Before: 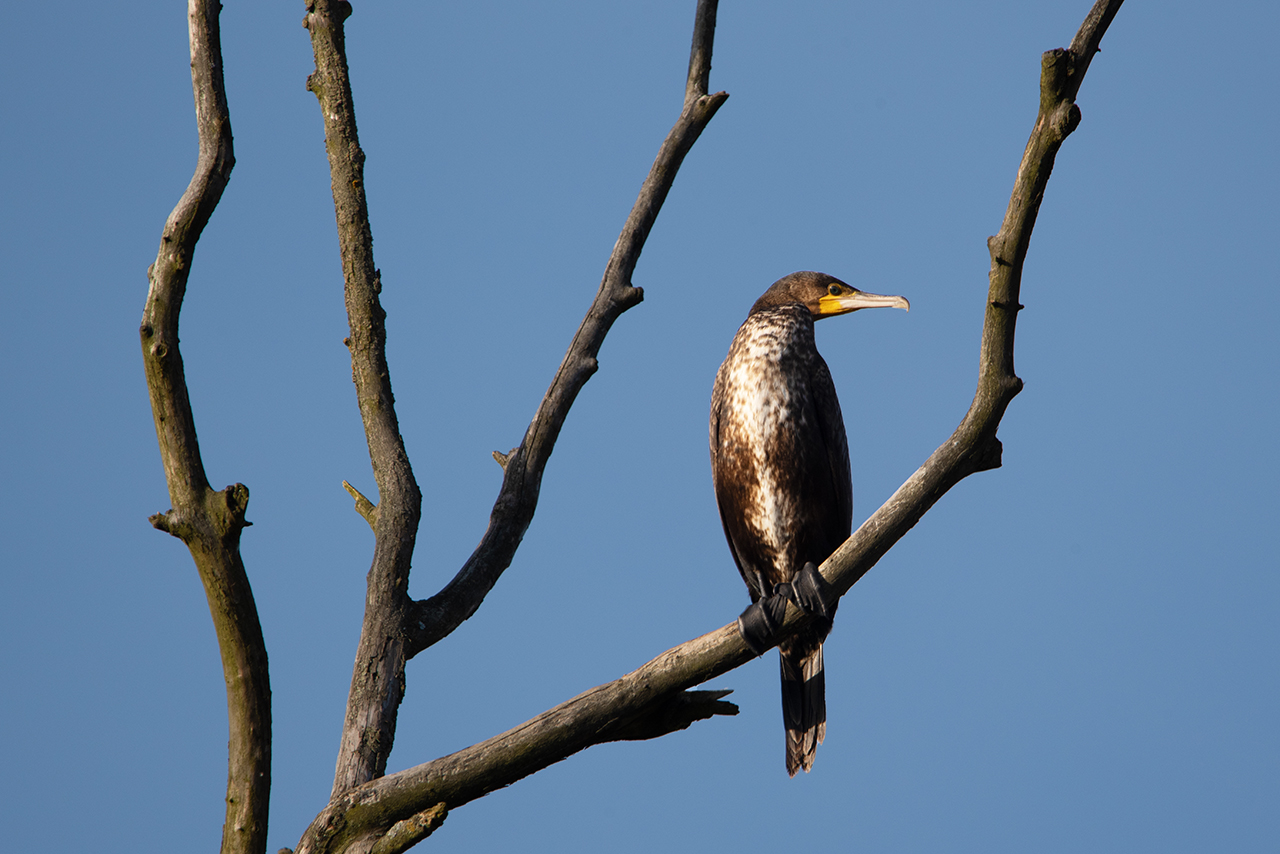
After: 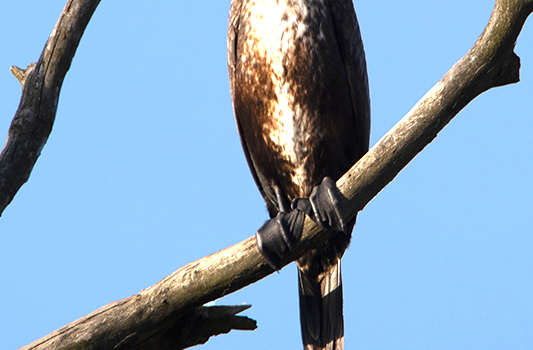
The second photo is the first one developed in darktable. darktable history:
exposure: black level correction 0, exposure 1.199 EV, compensate exposure bias true, compensate highlight preservation false
crop: left 37.669%, top 45.155%, right 20.69%, bottom 13.782%
